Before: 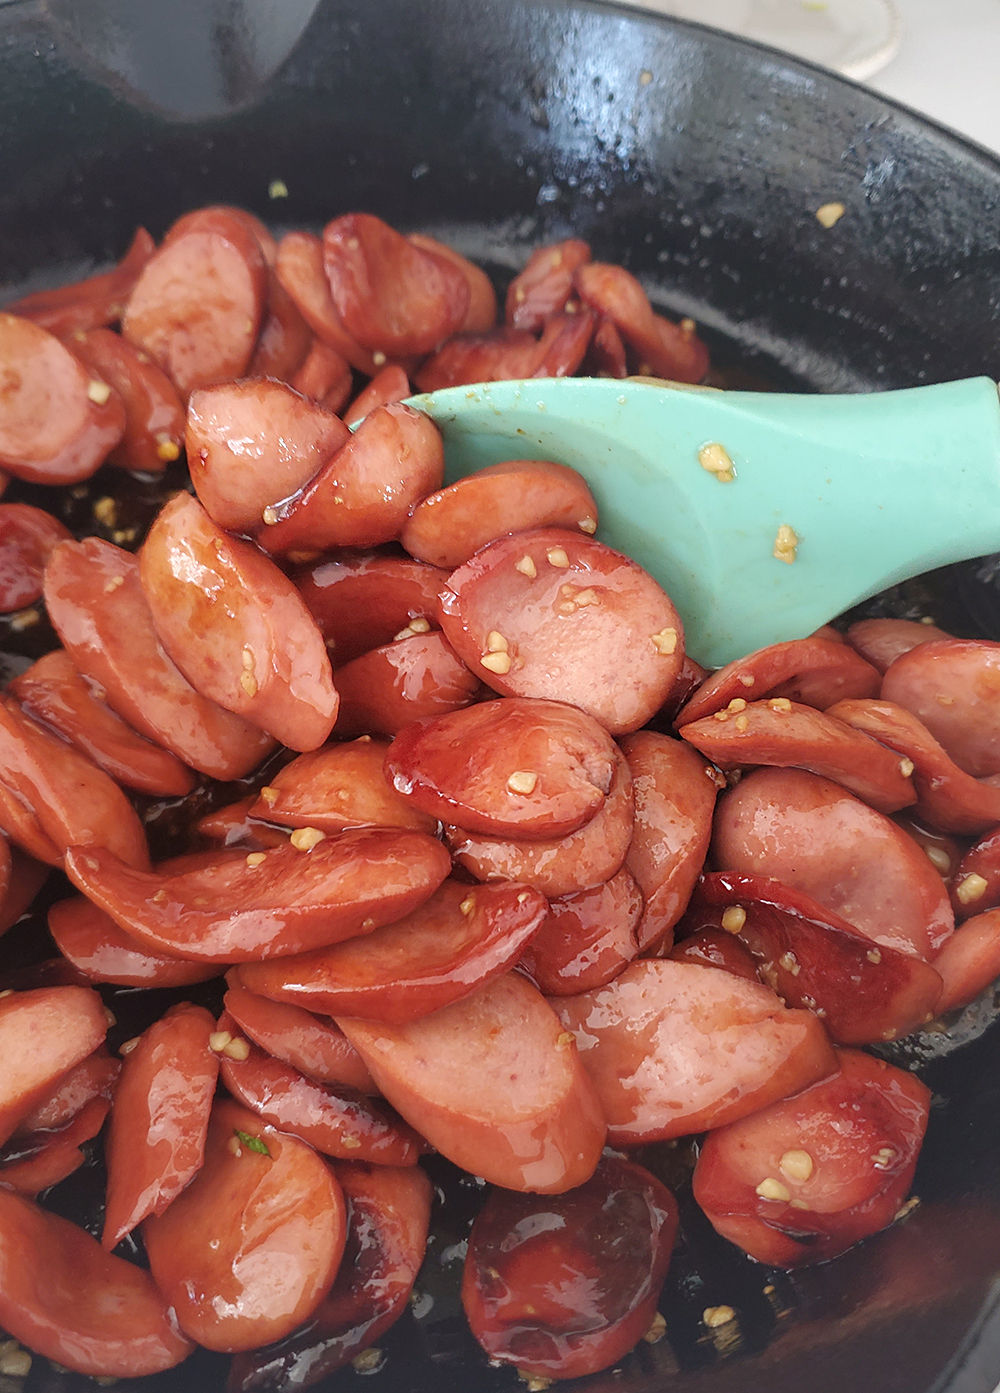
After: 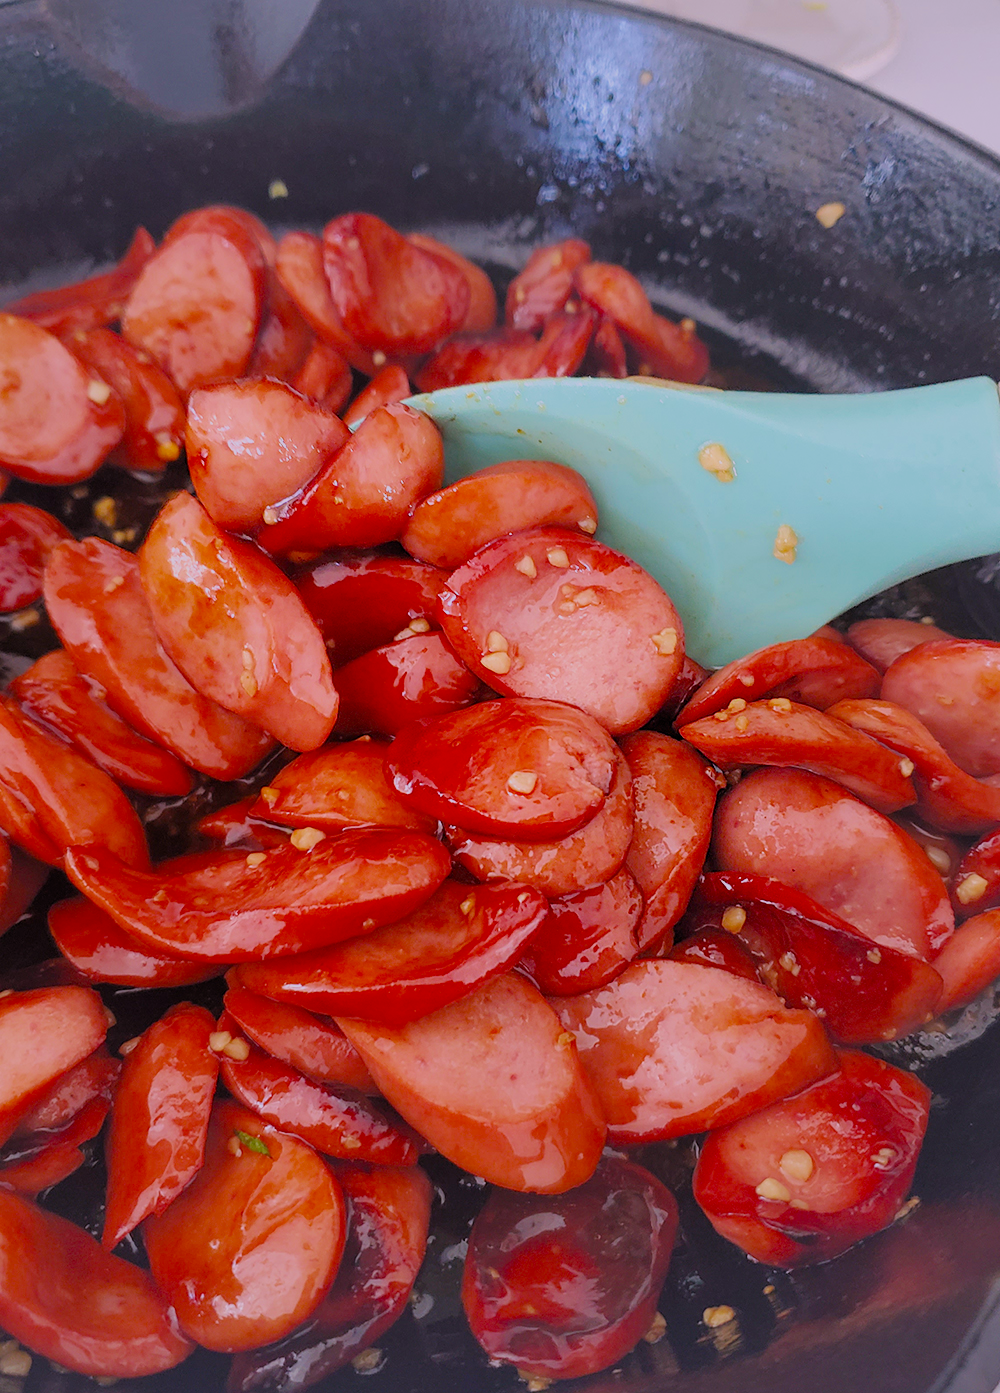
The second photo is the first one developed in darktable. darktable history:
filmic rgb: black relative exposure -8.79 EV, white relative exposure 4.98 EV, threshold 6 EV, target black luminance 0%, hardness 3.77, latitude 66.34%, contrast 0.822, highlights saturation mix 10%, shadows ↔ highlights balance 20%, add noise in highlights 0.1, color science v4 (2020), iterations of high-quality reconstruction 0, type of noise poissonian, enable highlight reconstruction true
white balance: red 1.066, blue 1.119
